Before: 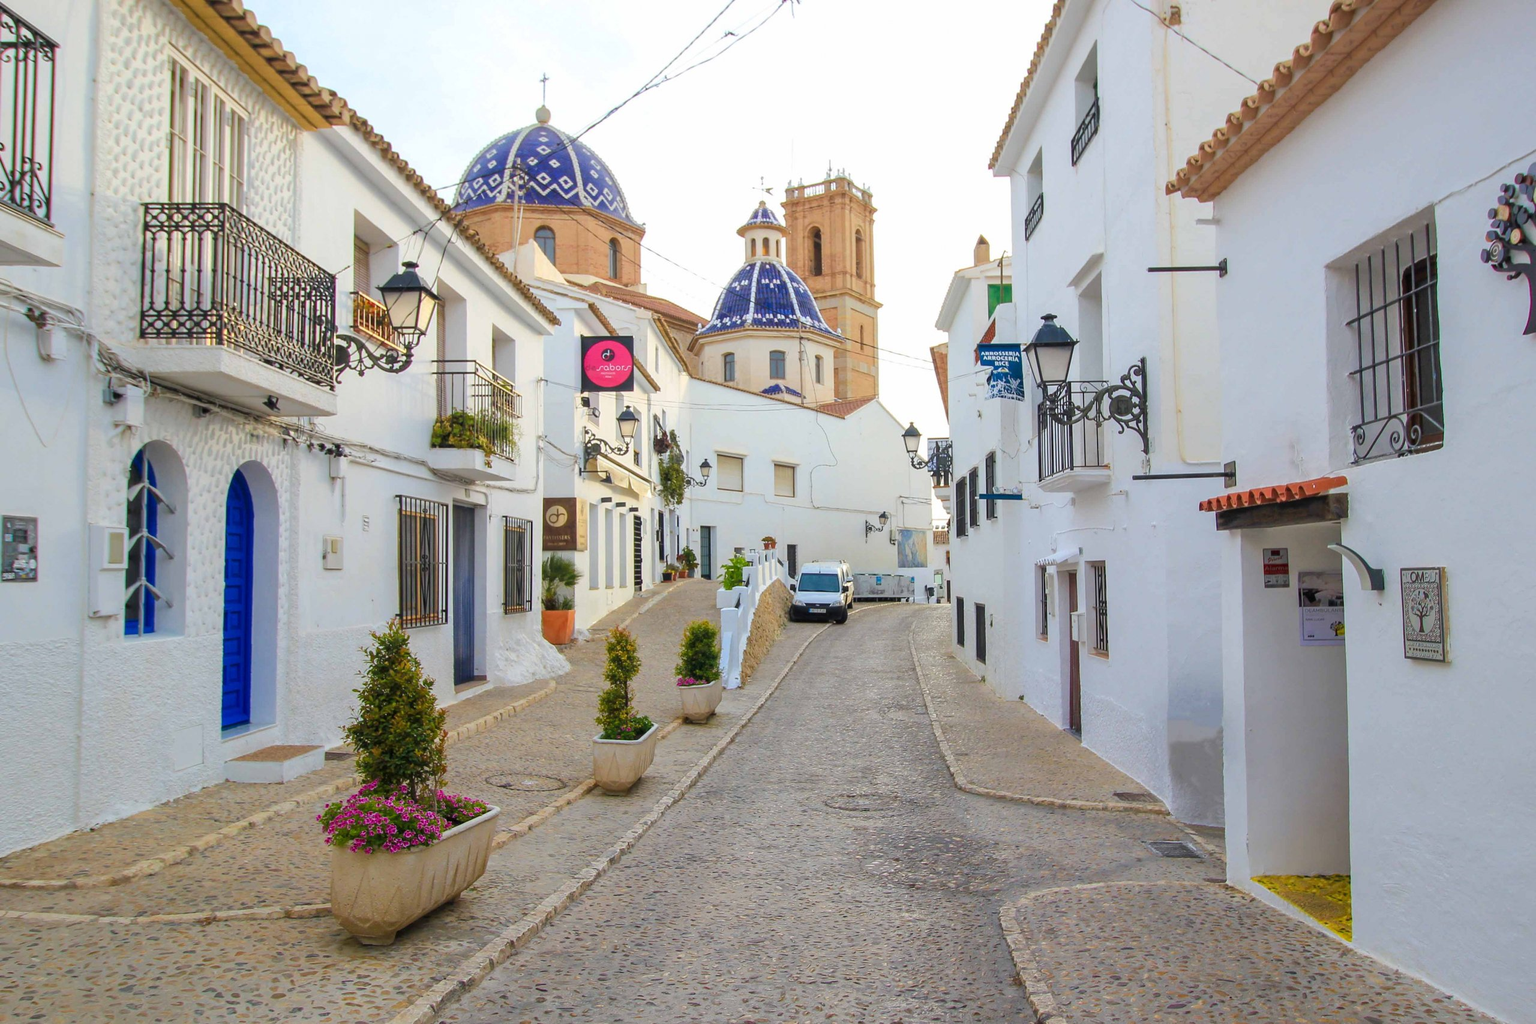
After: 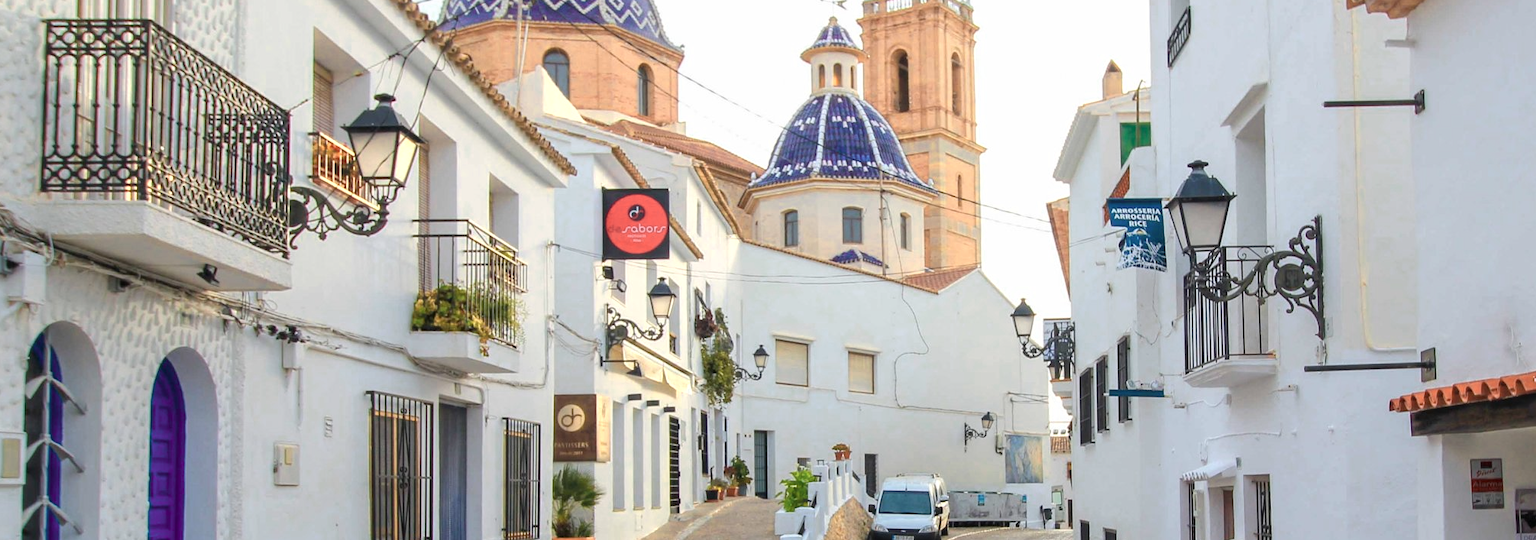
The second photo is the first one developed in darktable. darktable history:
rotate and perspective: automatic cropping off
crop: left 7.036%, top 18.398%, right 14.379%, bottom 40.043%
color zones: curves: ch0 [(0.018, 0.548) (0.224, 0.64) (0.425, 0.447) (0.675, 0.575) (0.732, 0.579)]; ch1 [(0.066, 0.487) (0.25, 0.5) (0.404, 0.43) (0.75, 0.421) (0.956, 0.421)]; ch2 [(0.044, 0.561) (0.215, 0.465) (0.399, 0.544) (0.465, 0.548) (0.614, 0.447) (0.724, 0.43) (0.882, 0.623) (0.956, 0.632)]
